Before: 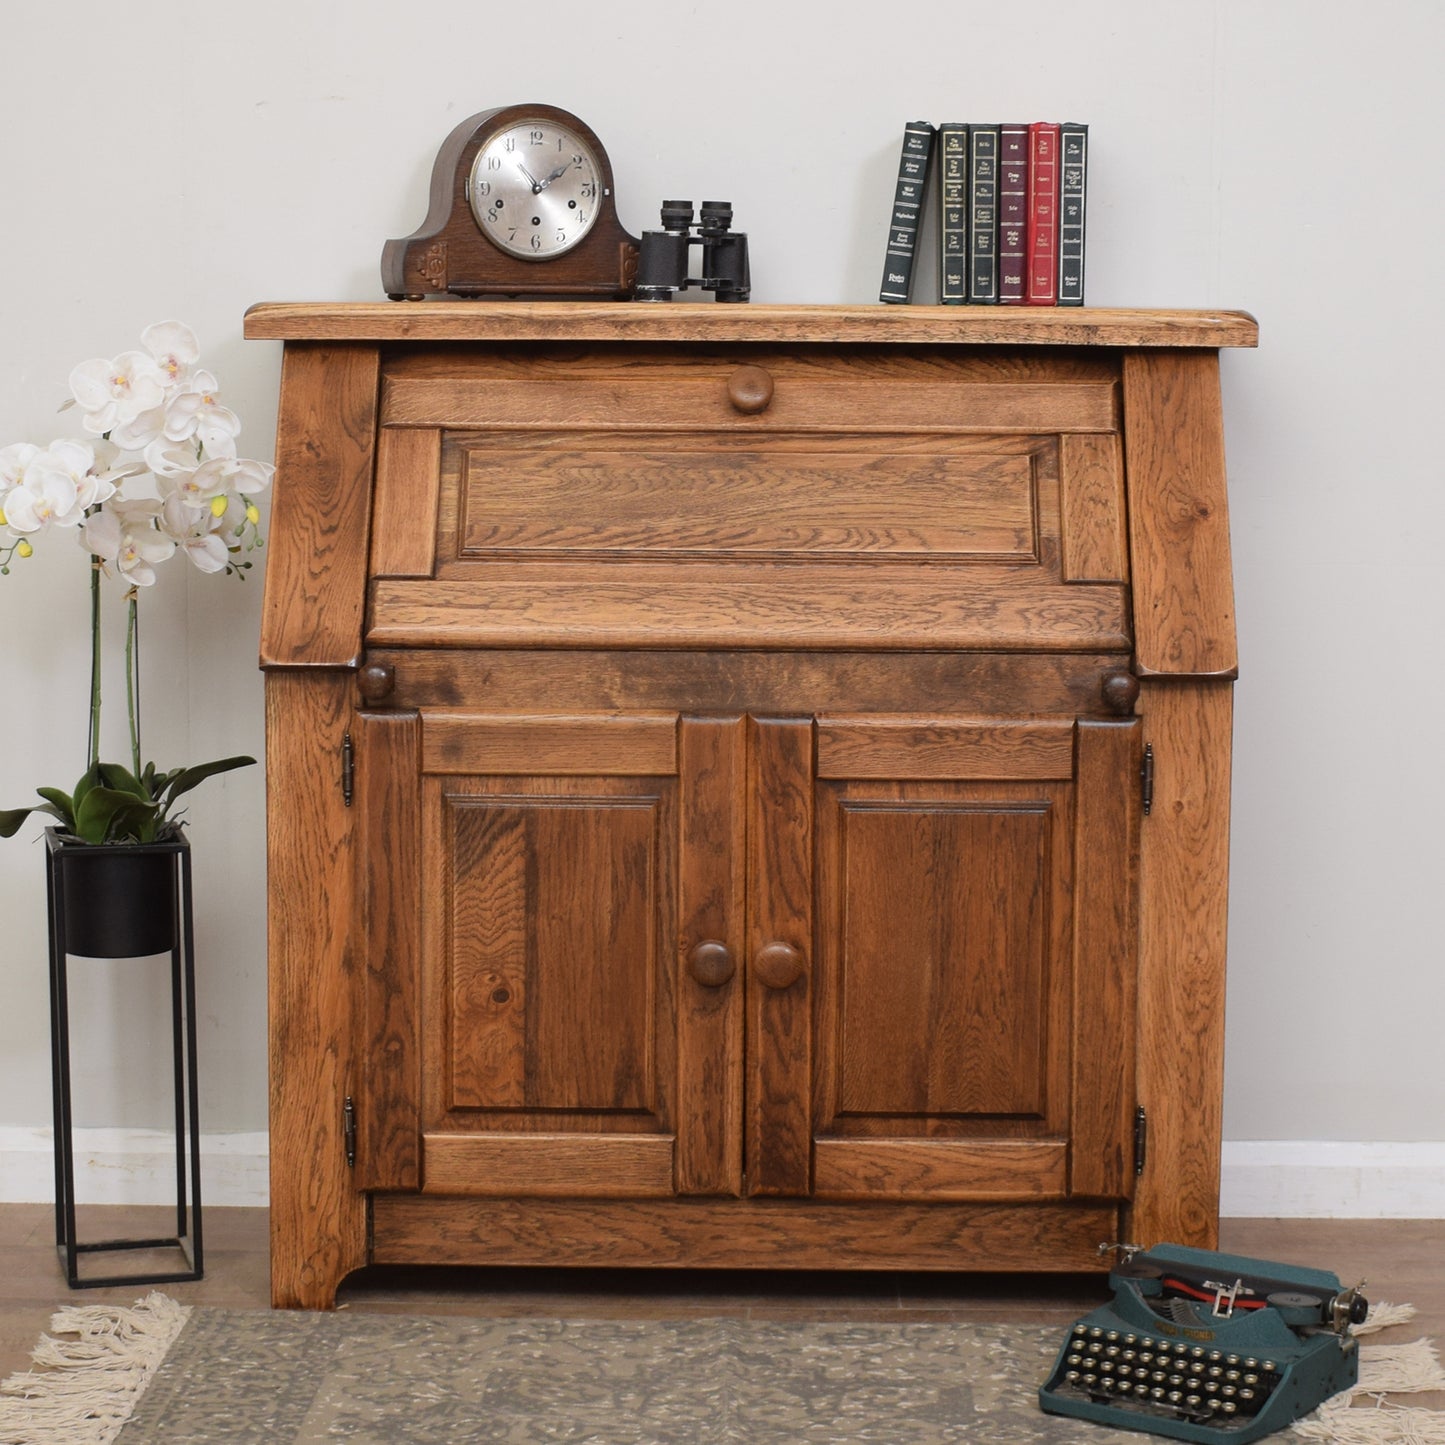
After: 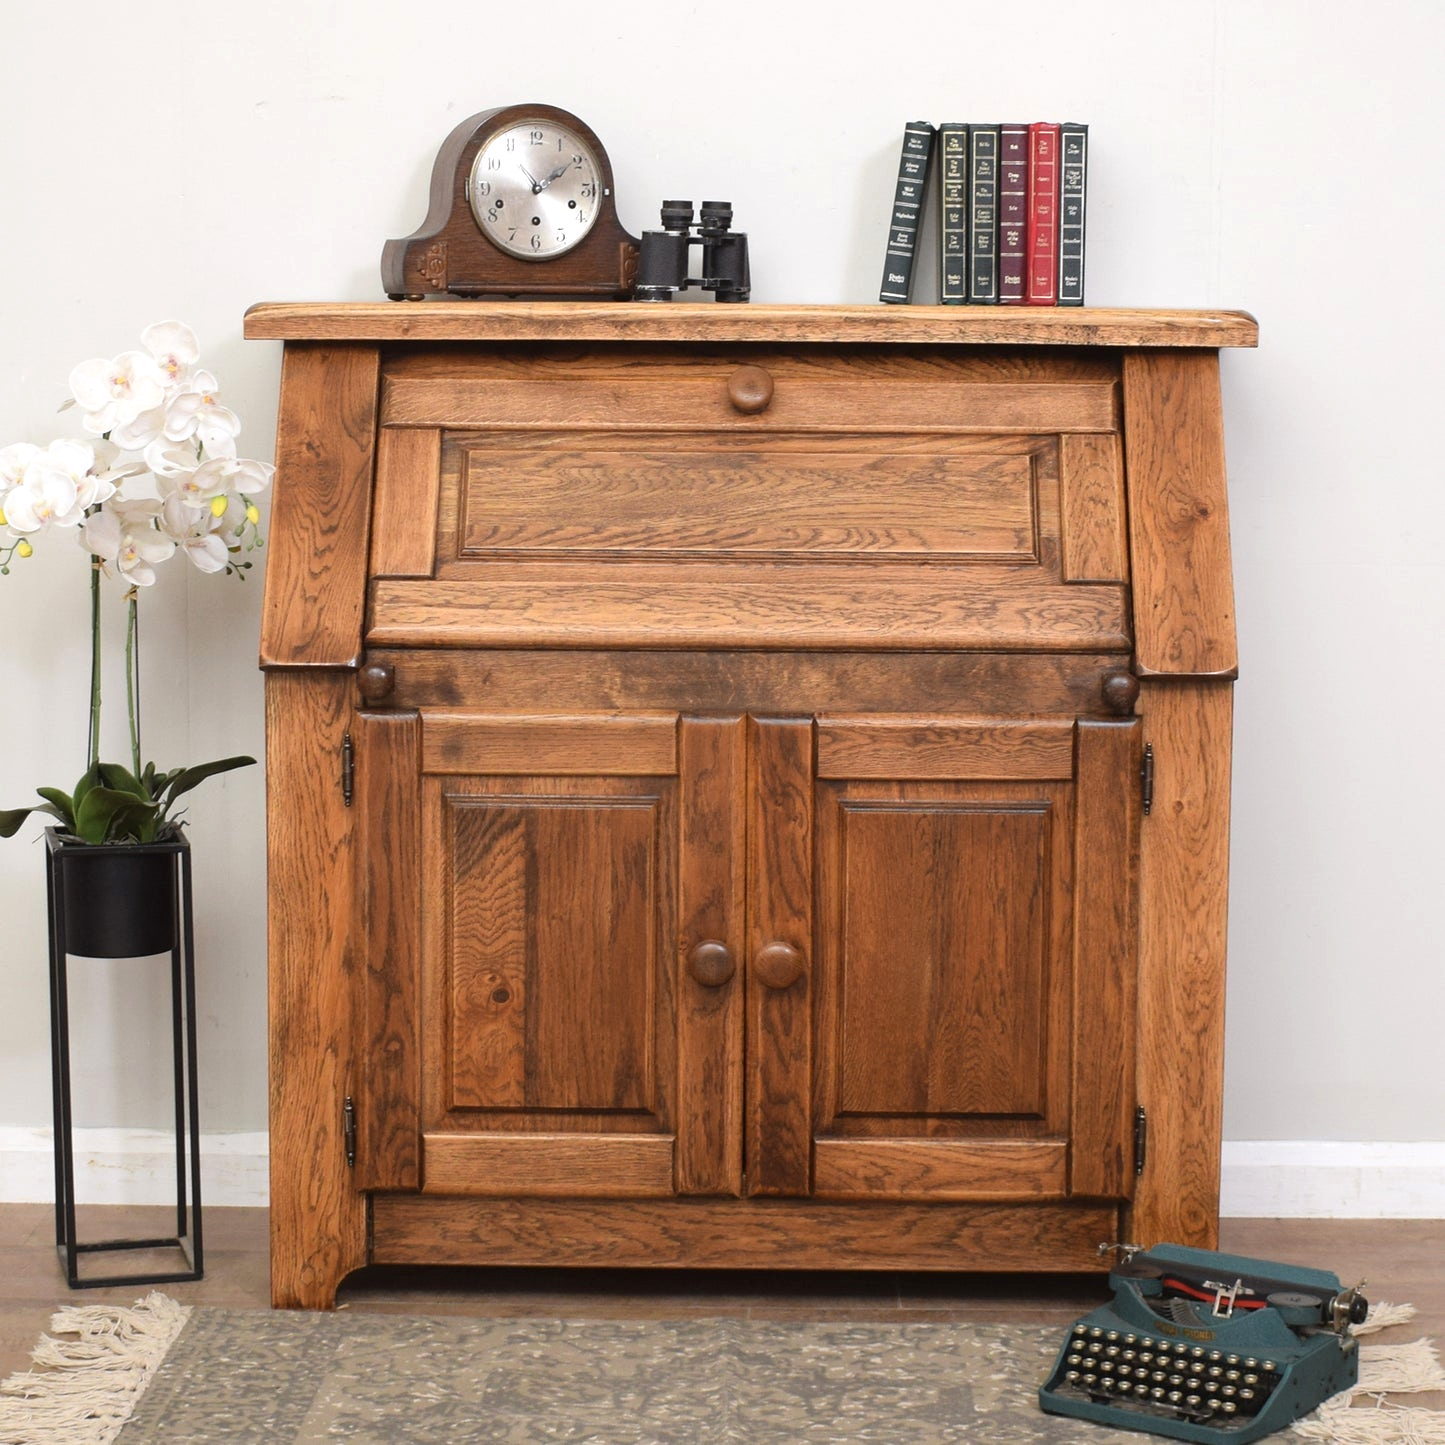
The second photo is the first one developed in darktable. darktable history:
exposure: exposure 0.403 EV, compensate exposure bias true, compensate highlight preservation false
